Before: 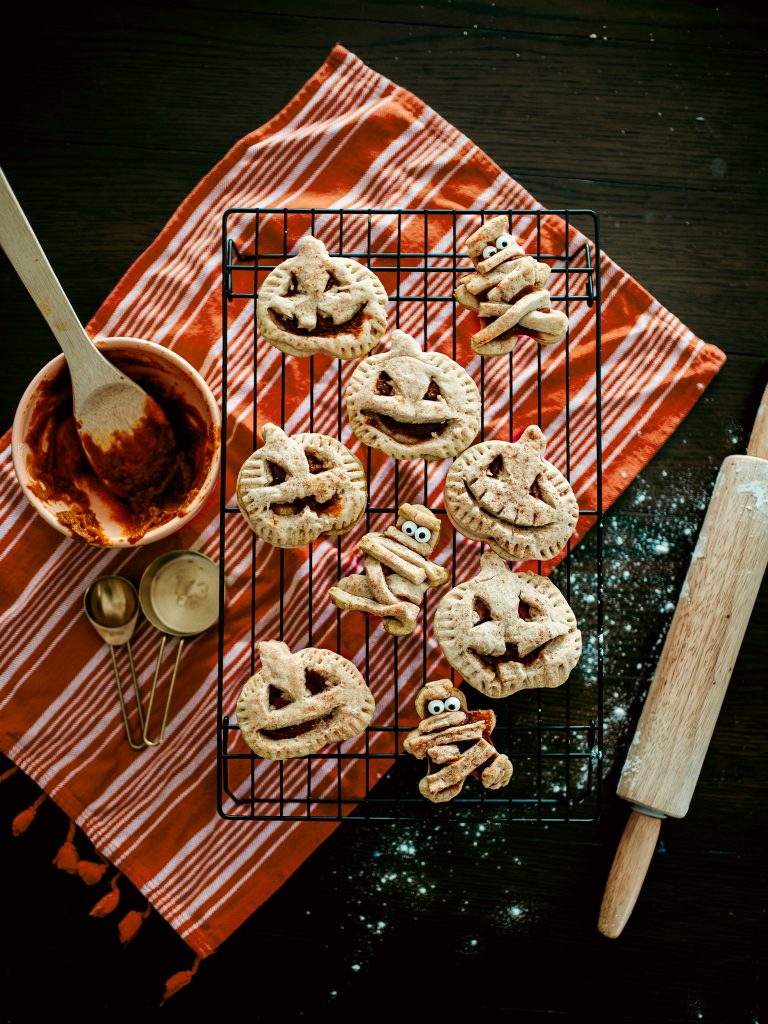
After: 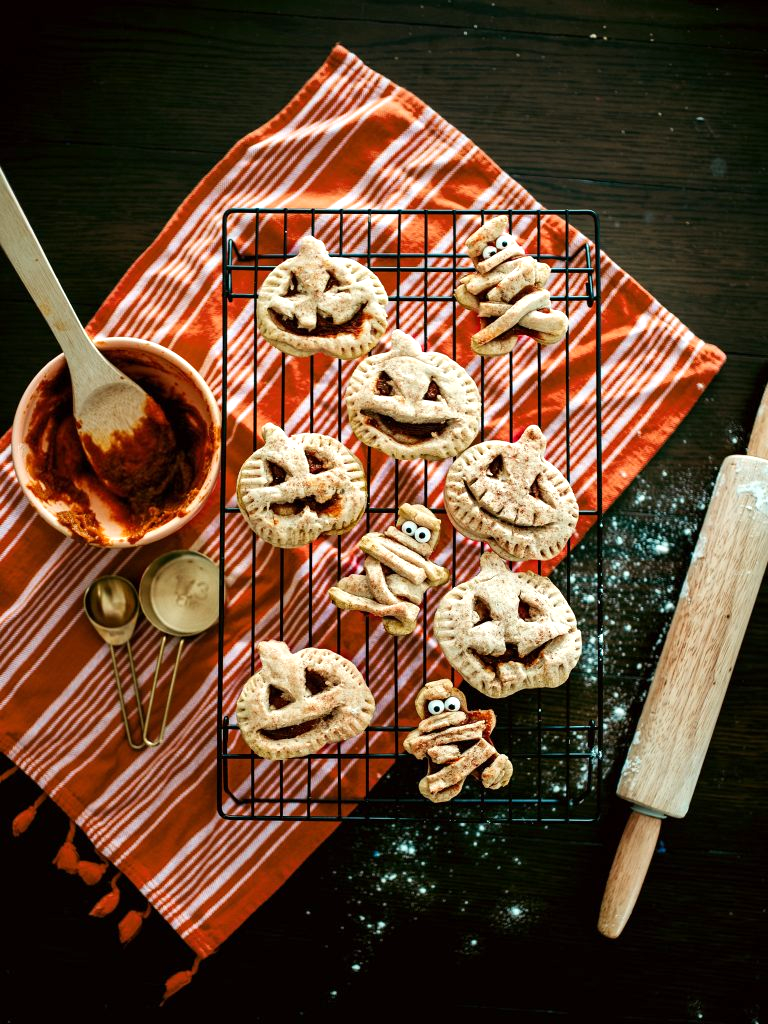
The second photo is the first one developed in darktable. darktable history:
exposure: exposure 0.402 EV, compensate highlight preservation false
